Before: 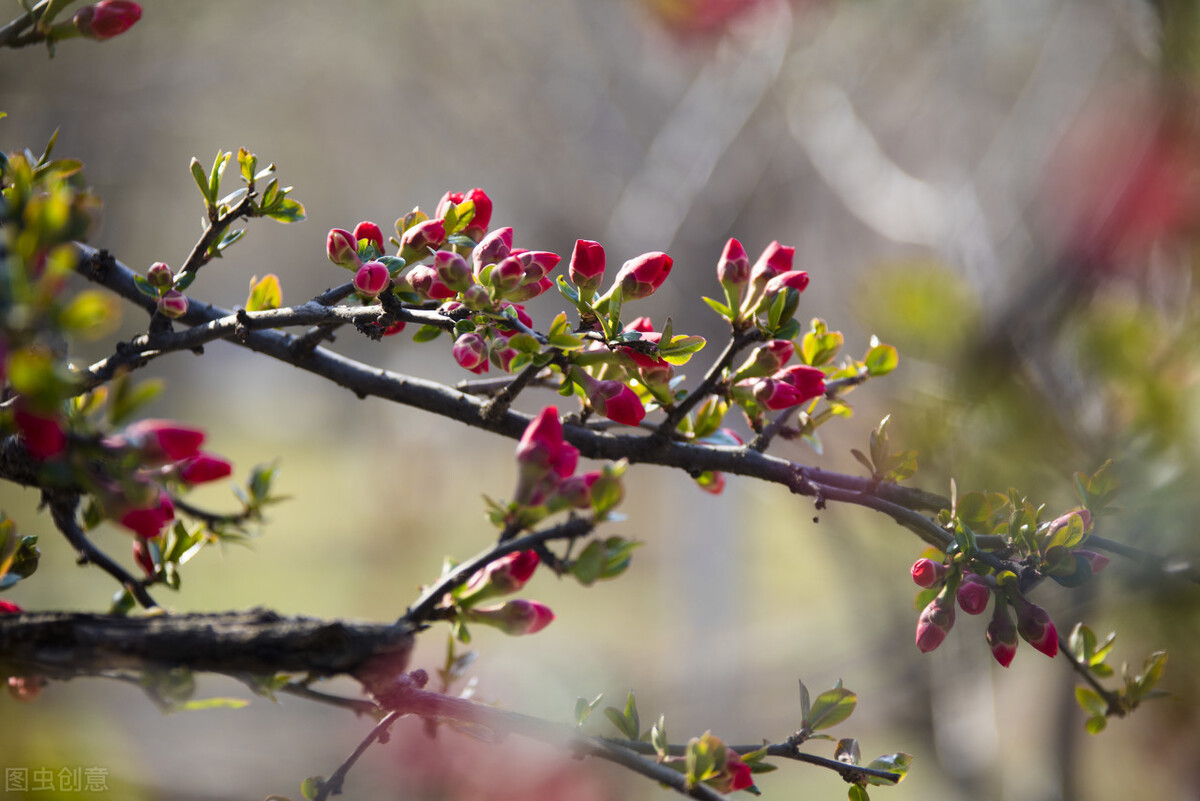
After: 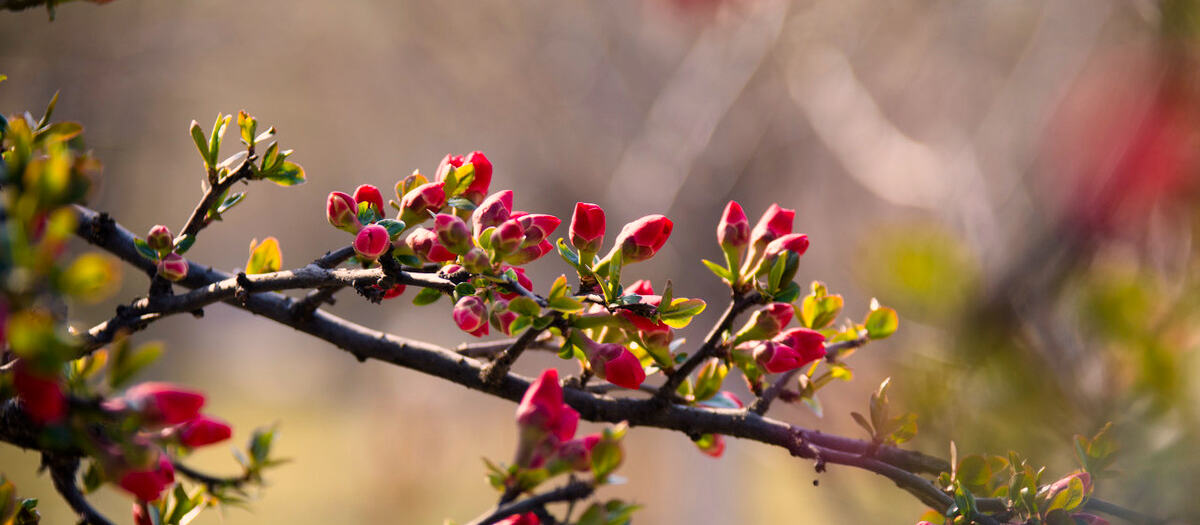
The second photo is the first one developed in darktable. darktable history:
crop and rotate: top 4.848%, bottom 29.503%
exposure: black level correction 0.016, exposure -0.009 EV
color correction: highlights a* 11.96, highlights b* 11.58
